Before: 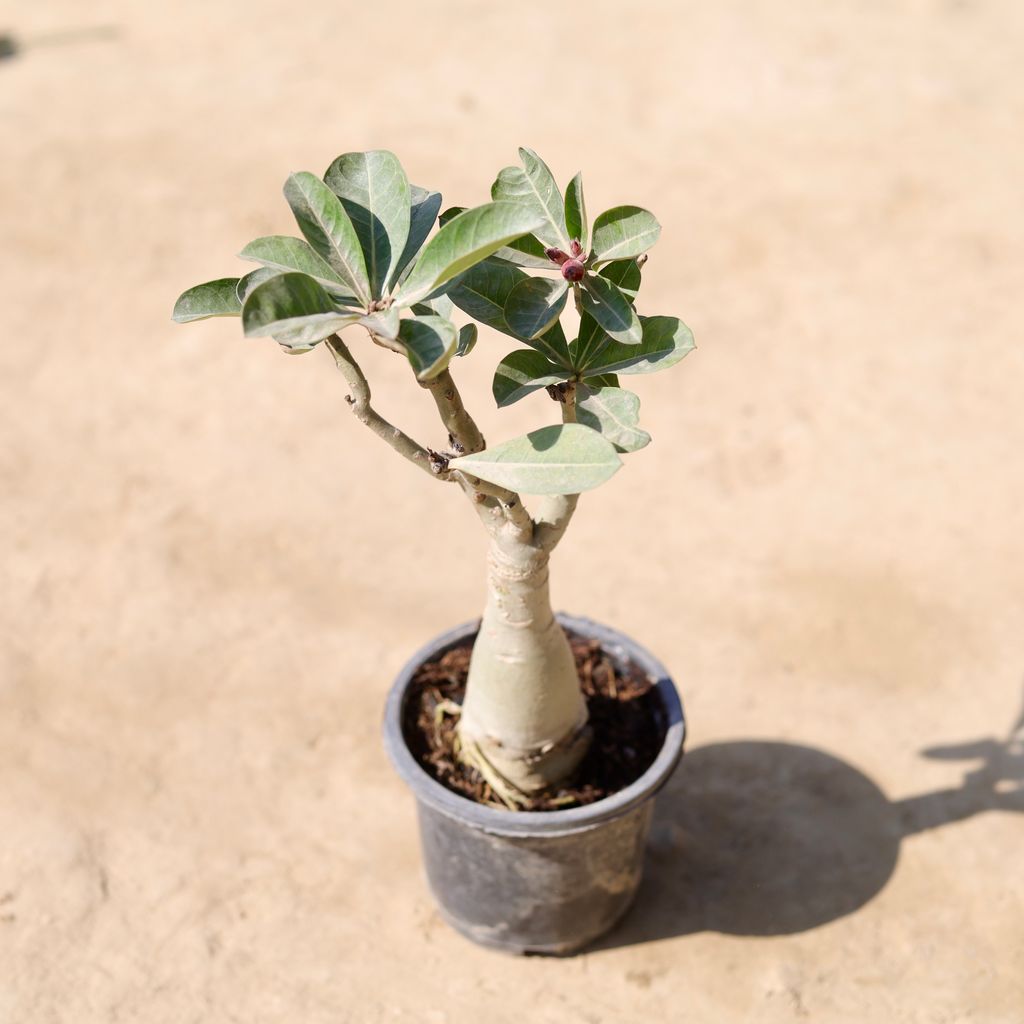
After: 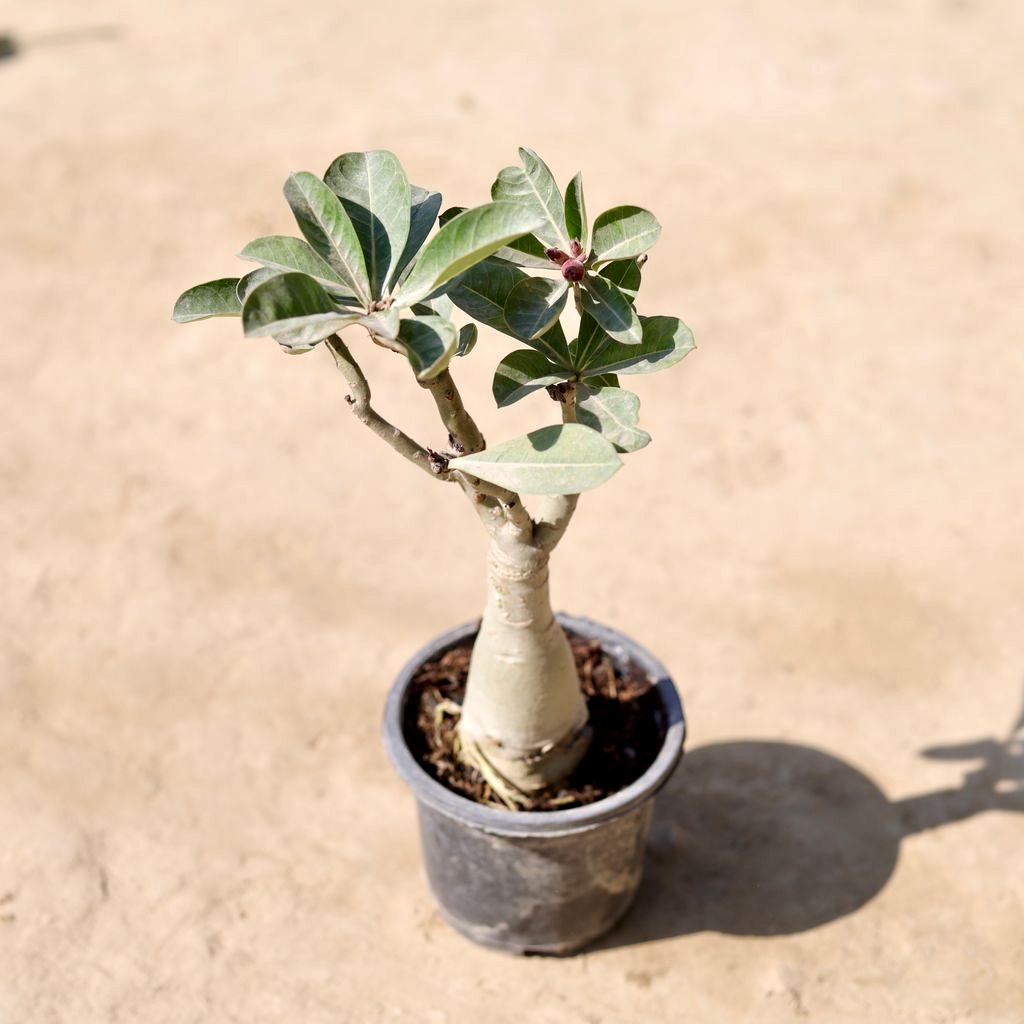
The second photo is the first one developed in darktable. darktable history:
contrast equalizer: y [[0.524, 0.538, 0.547, 0.548, 0.538, 0.524], [0.5 ×6], [0.5 ×6], [0 ×6], [0 ×6]]
